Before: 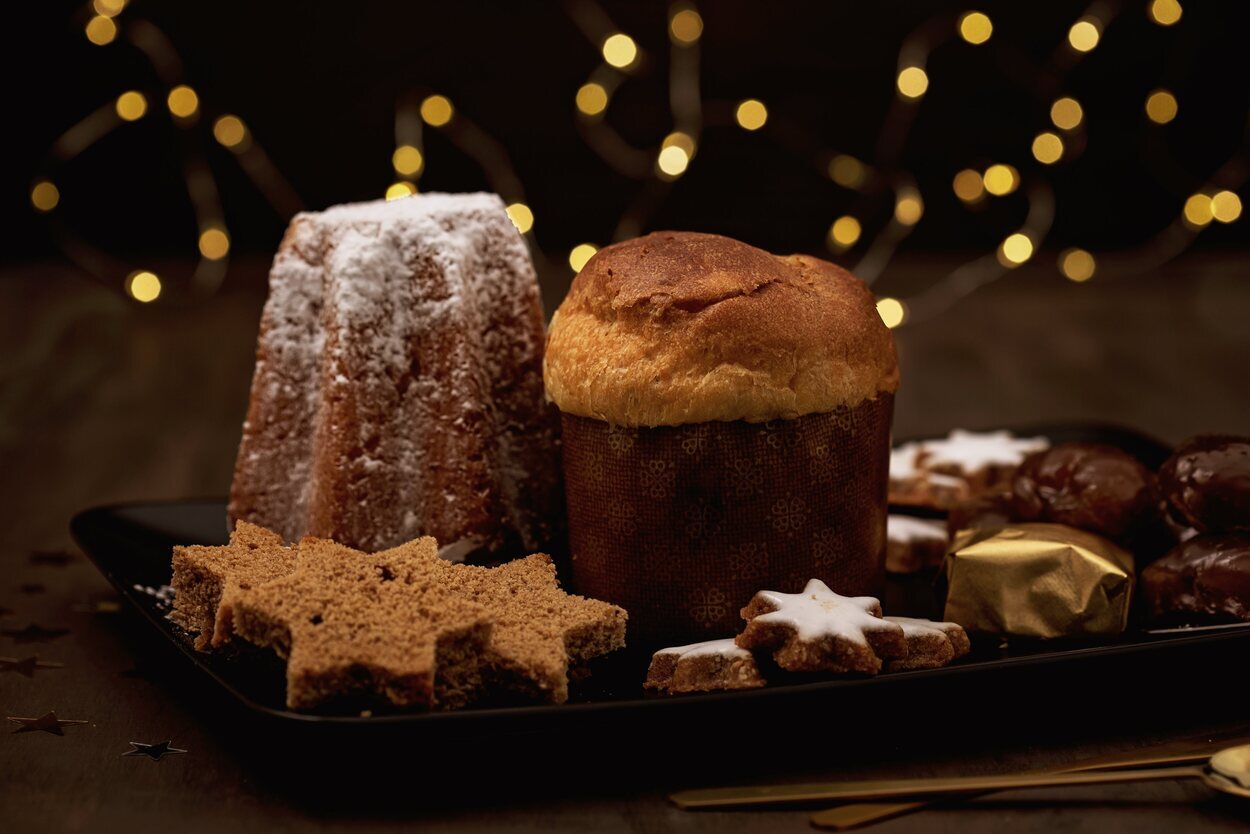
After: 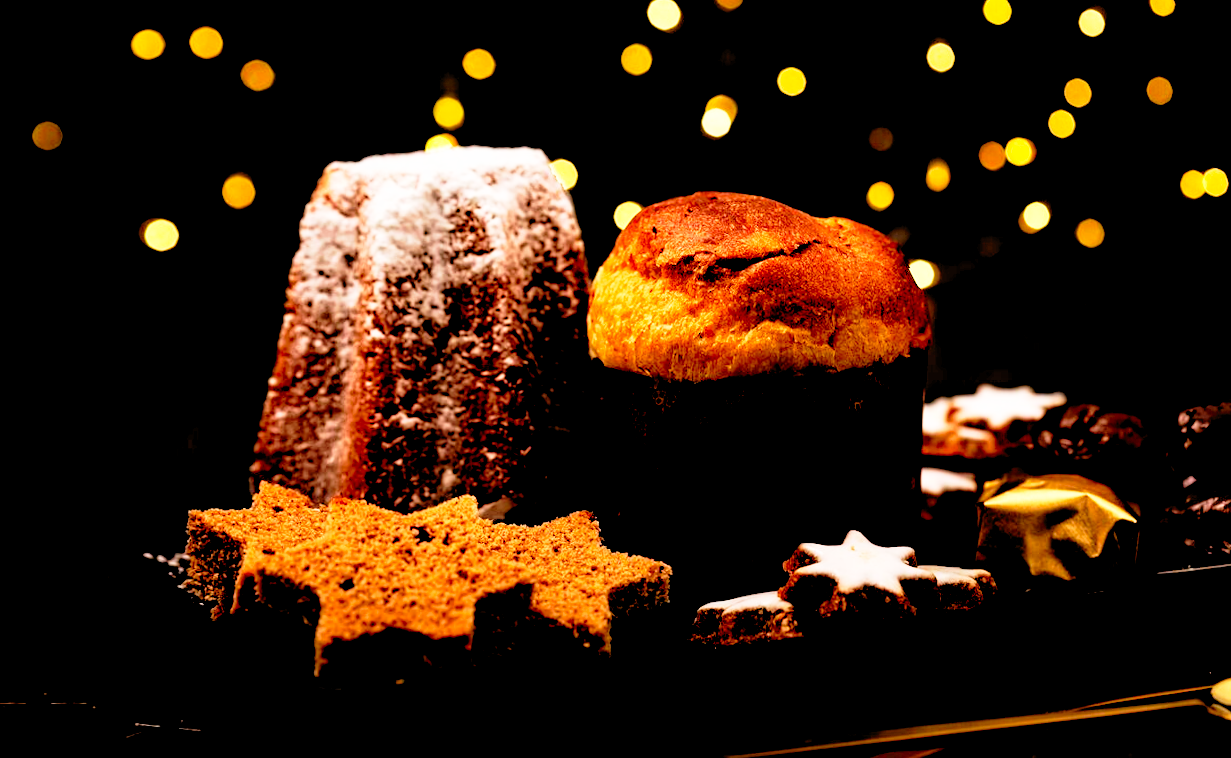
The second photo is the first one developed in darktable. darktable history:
base curve: curves: ch0 [(0, 0) (0.012, 0.01) (0.073, 0.168) (0.31, 0.711) (0.645, 0.957) (1, 1)], preserve colors none
color contrast: green-magenta contrast 1.69, blue-yellow contrast 1.49
rotate and perspective: rotation -0.013°, lens shift (vertical) -0.027, lens shift (horizontal) 0.178, crop left 0.016, crop right 0.989, crop top 0.082, crop bottom 0.918
rgb levels: levels [[0.029, 0.461, 0.922], [0, 0.5, 1], [0, 0.5, 1]]
